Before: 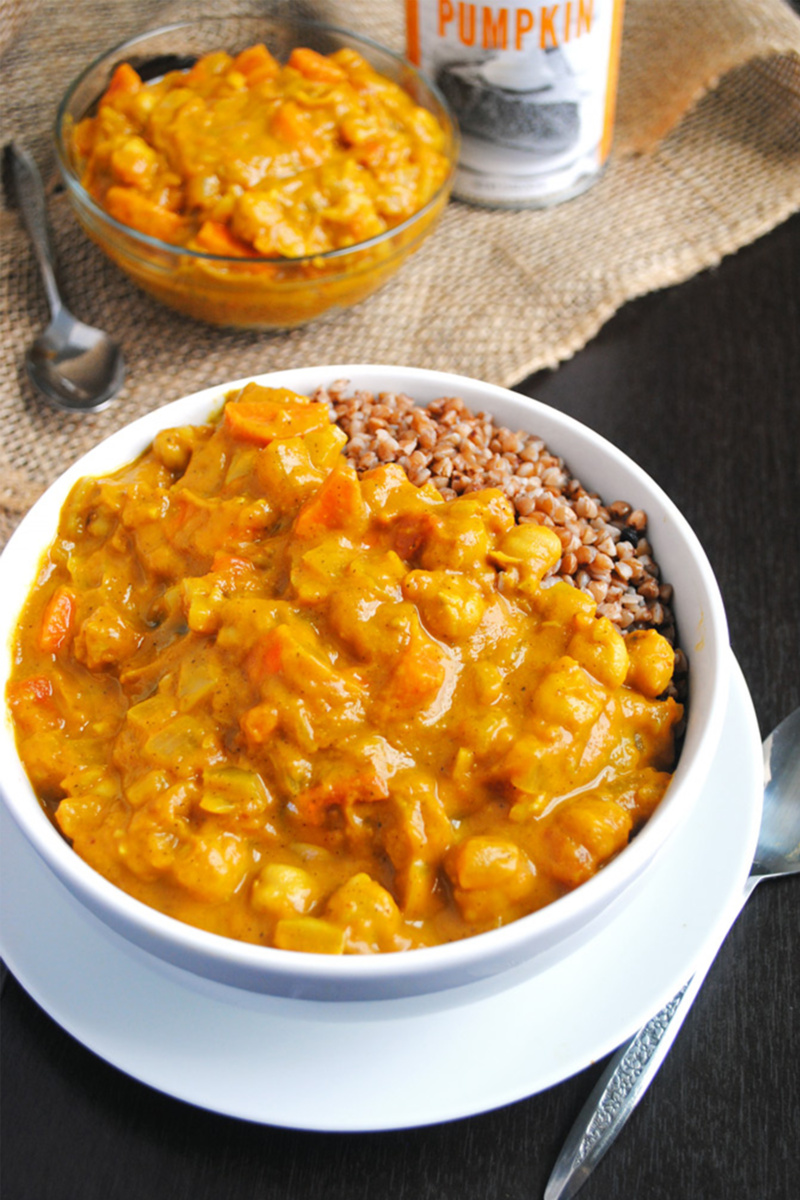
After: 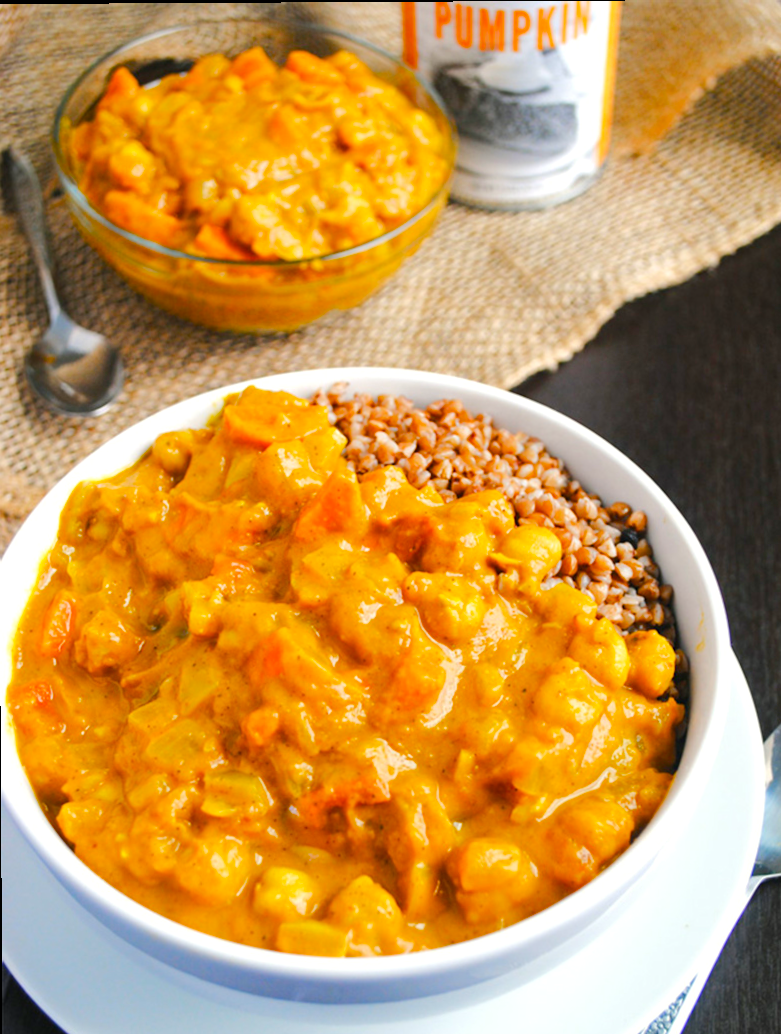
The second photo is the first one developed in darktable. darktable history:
crop and rotate: angle 0.333°, left 0.381%, right 2.756%, bottom 14.121%
color balance rgb: shadows lift › chroma 0.964%, shadows lift › hue 113.73°, highlights gain › luminance 6.474%, highlights gain › chroma 1.263%, highlights gain › hue 91.88°, global offset › hue 171°, linear chroma grading › global chroma 14.947%, perceptual saturation grading › global saturation 20%, perceptual saturation grading › highlights -25.542%, perceptual saturation grading › shadows 25.407%, perceptual brilliance grading › mid-tones 10.859%, perceptual brilliance grading › shadows 15.113%
